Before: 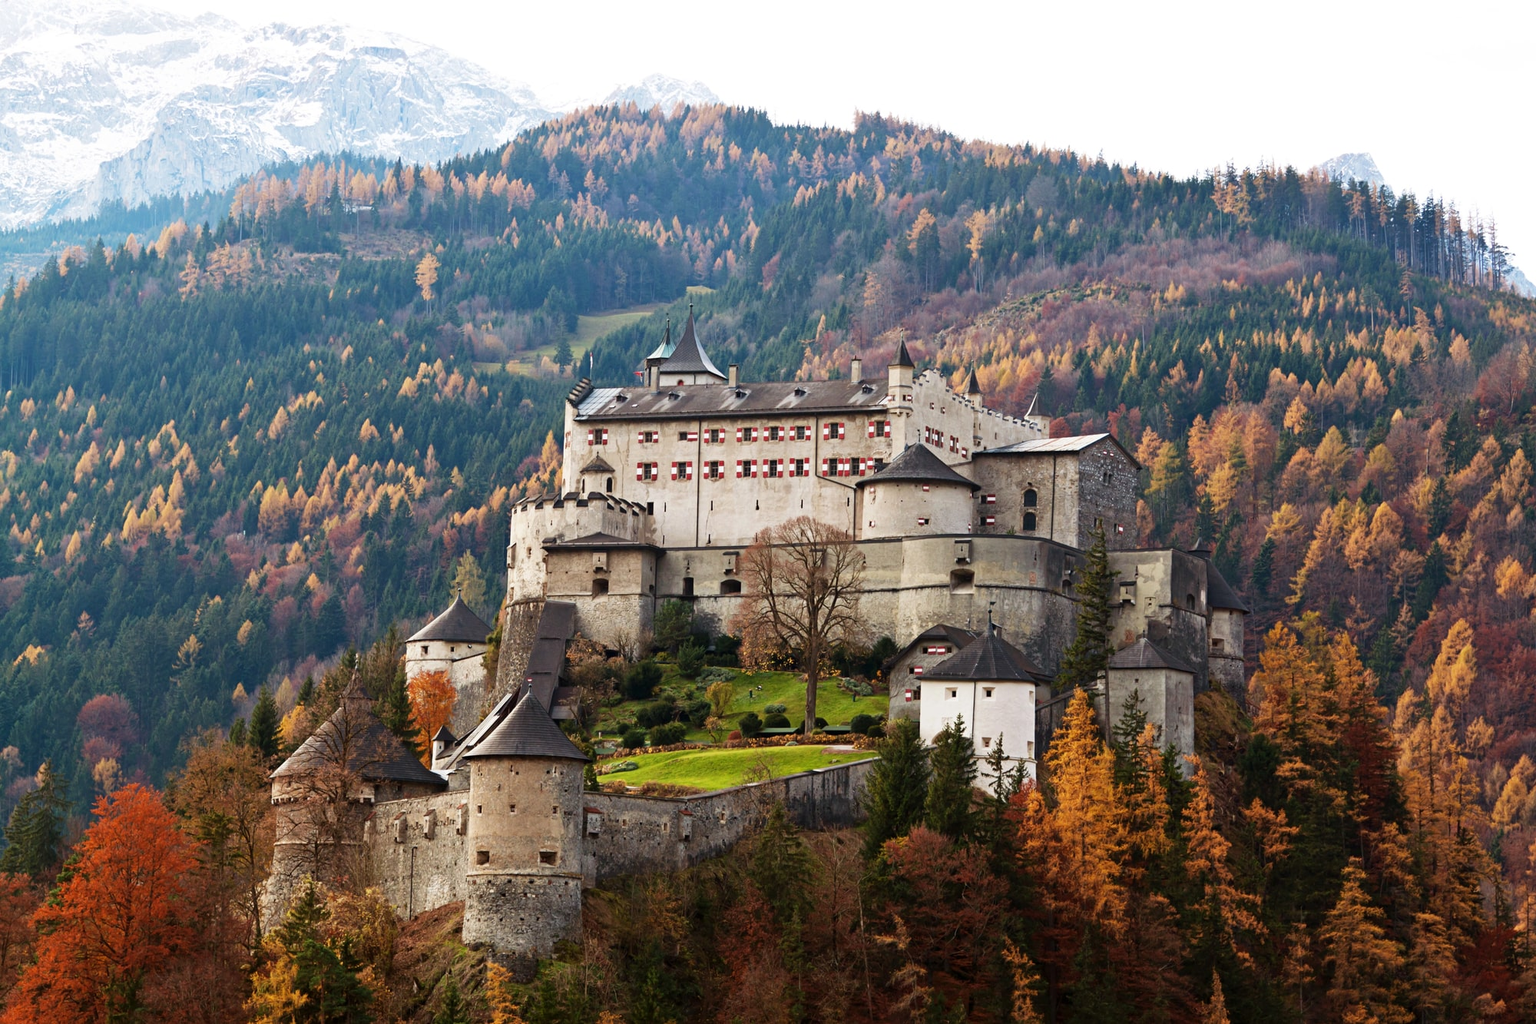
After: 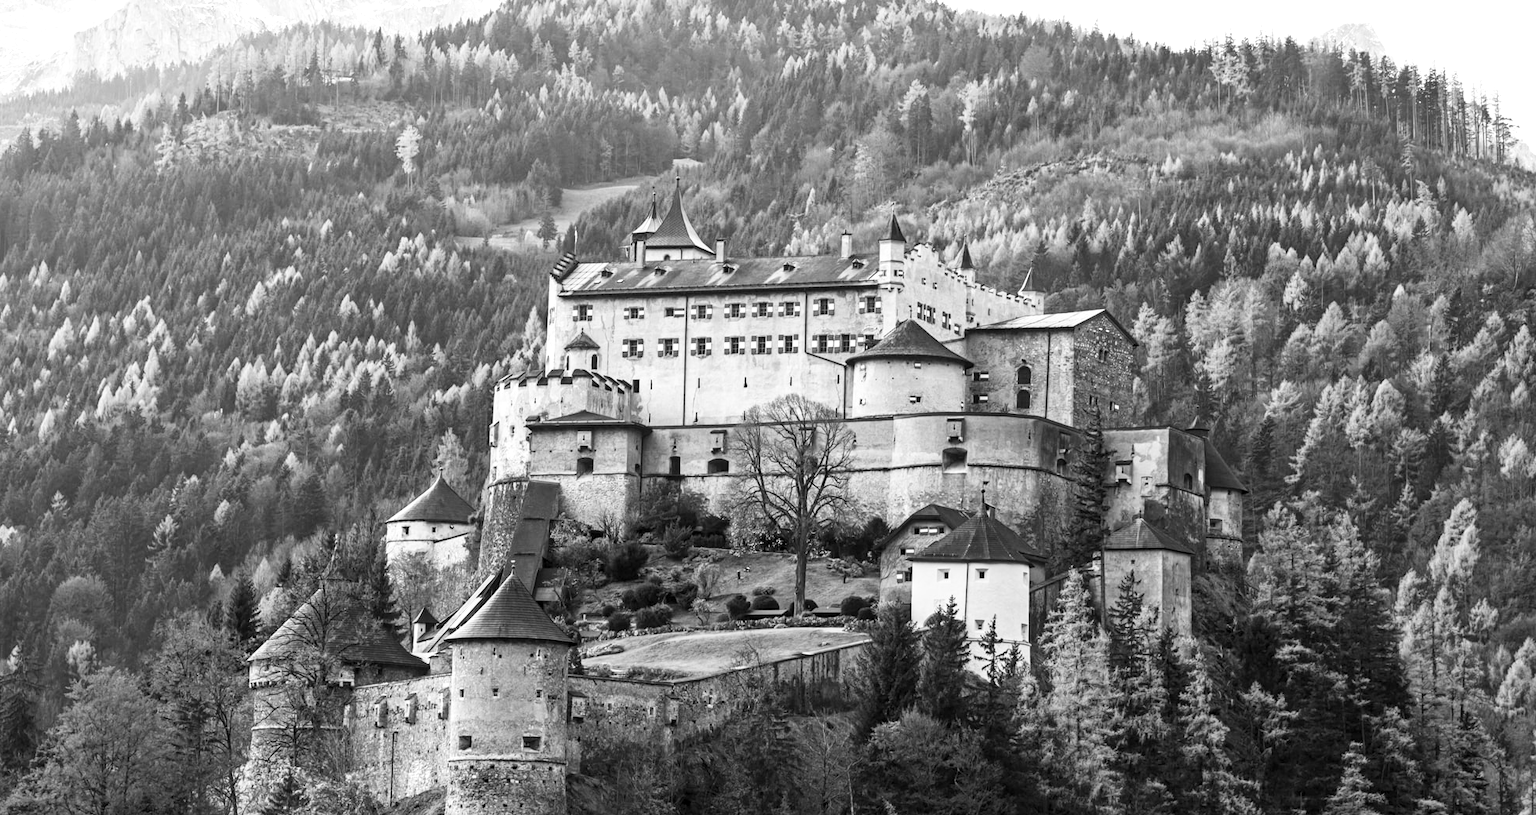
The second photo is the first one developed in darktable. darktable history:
local contrast: on, module defaults
color balance: mode lift, gamma, gain (sRGB)
crop and rotate: left 1.814%, top 12.818%, right 0.25%, bottom 9.225%
monochrome: on, module defaults
contrast brightness saturation: contrast 0.2, brightness 0.16, saturation 0.22
color balance rgb: perceptual saturation grading › global saturation 34.05%, global vibrance 5.56%
exposure: exposure 0.191 EV, compensate highlight preservation false
